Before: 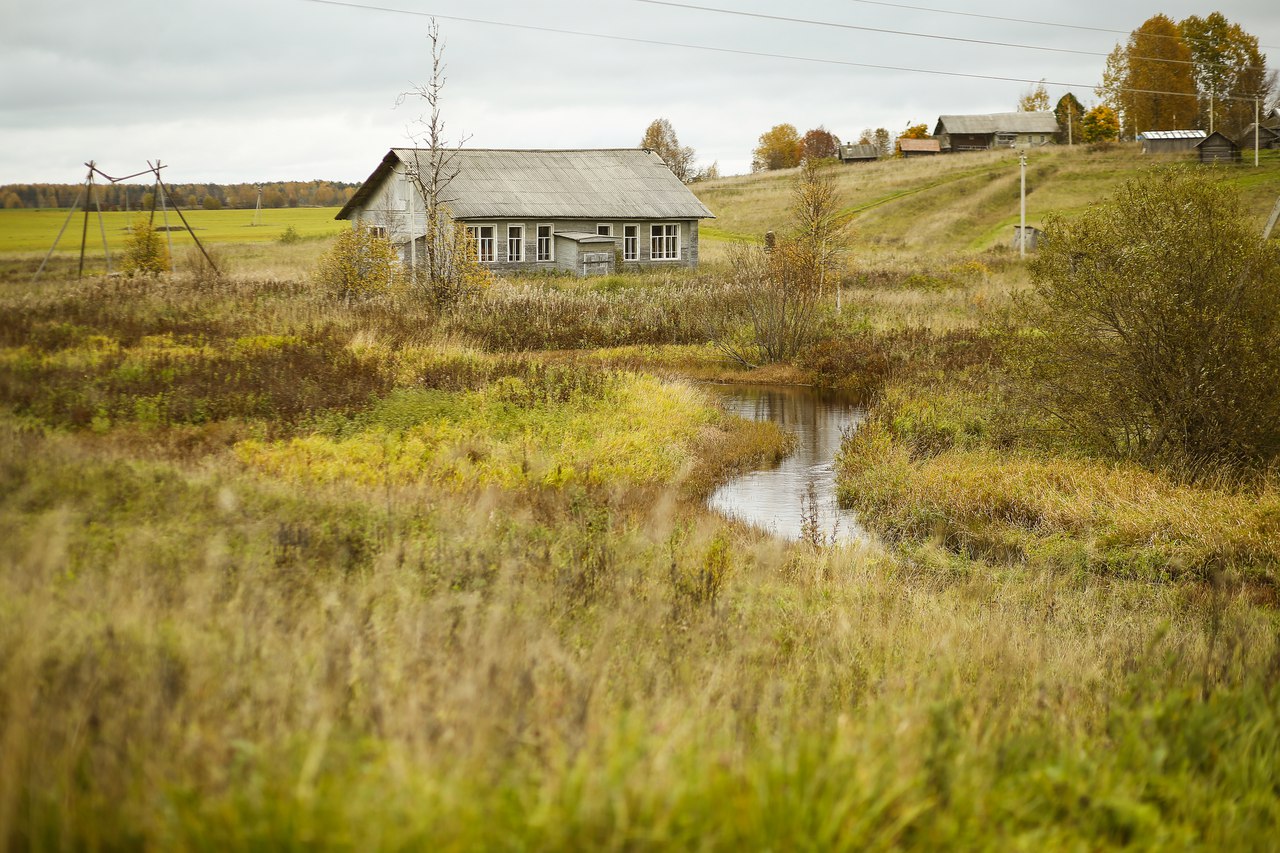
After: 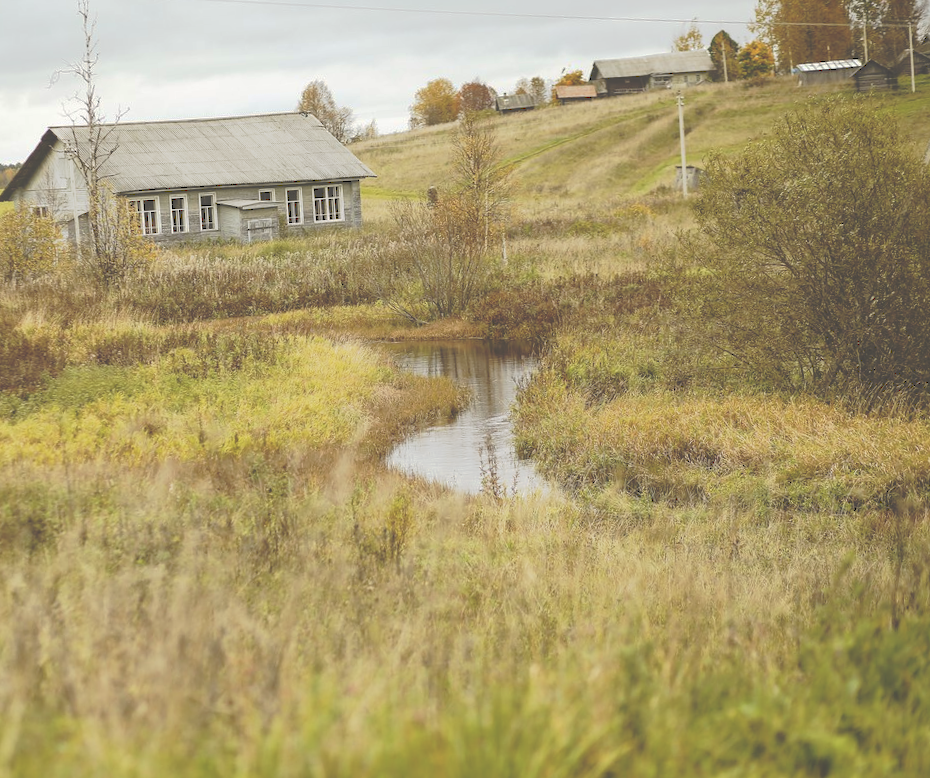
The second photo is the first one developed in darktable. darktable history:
tone curve: curves: ch0 [(0, 0) (0.003, 0.278) (0.011, 0.282) (0.025, 0.282) (0.044, 0.29) (0.069, 0.295) (0.1, 0.306) (0.136, 0.316) (0.177, 0.33) (0.224, 0.358) (0.277, 0.403) (0.335, 0.451) (0.399, 0.505) (0.468, 0.558) (0.543, 0.611) (0.623, 0.679) (0.709, 0.751) (0.801, 0.815) (0.898, 0.863) (1, 1)], preserve colors none
rotate and perspective: rotation -3.52°, crop left 0.036, crop right 0.964, crop top 0.081, crop bottom 0.919
crop and rotate: left 24.6%
